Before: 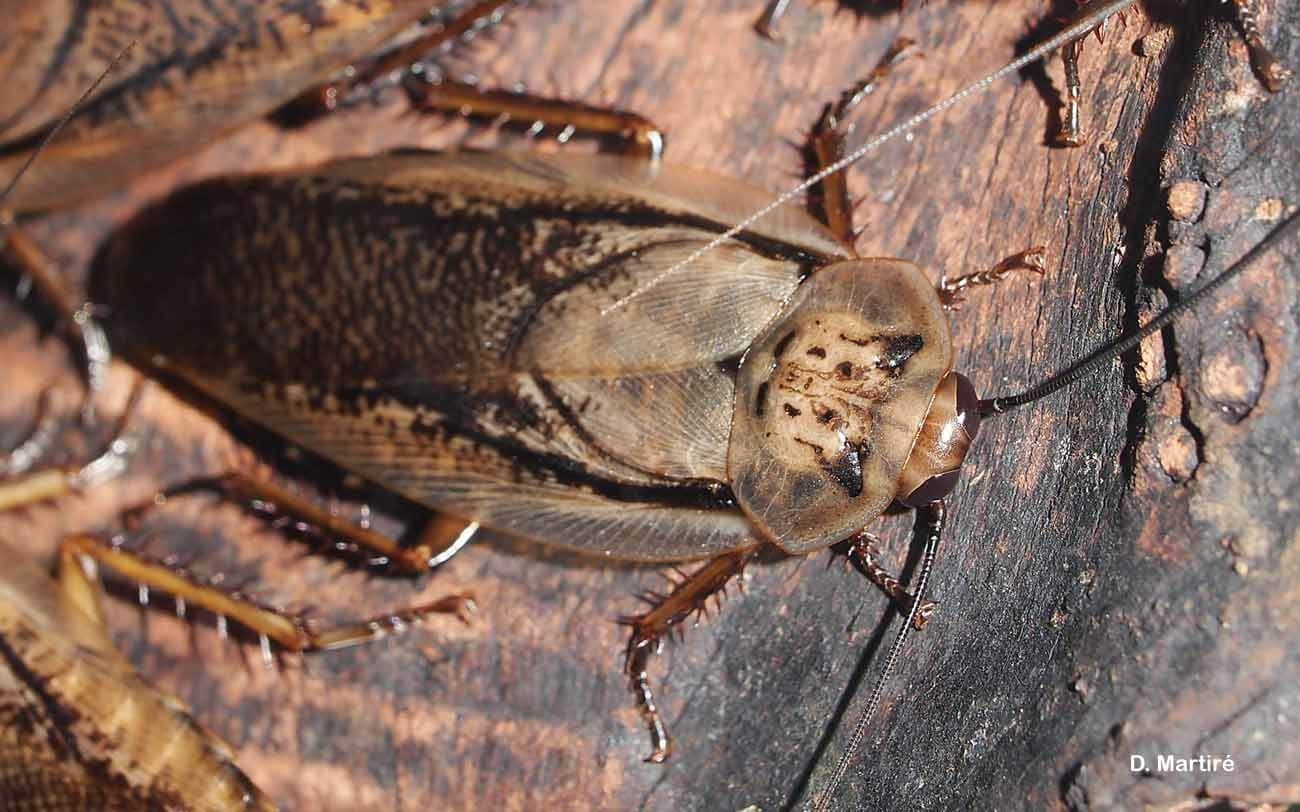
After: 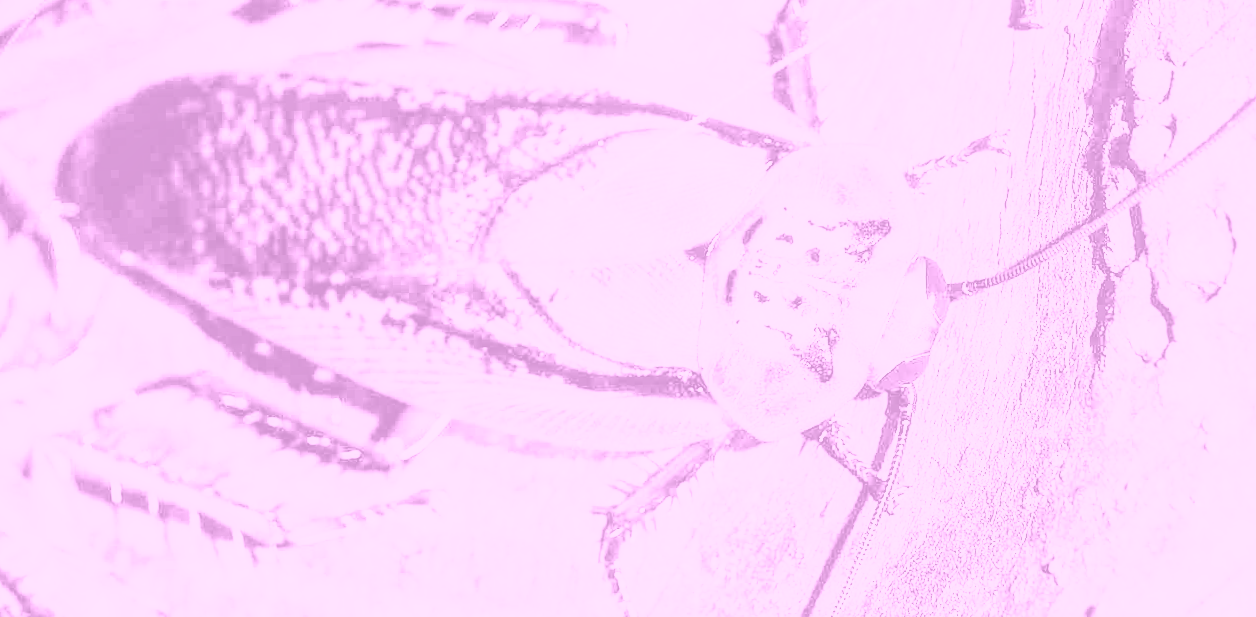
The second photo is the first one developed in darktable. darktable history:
contrast brightness saturation: contrast 0.39, brightness 0.1
colorize: hue 331.2°, saturation 75%, source mix 30.28%, lightness 70.52%, version 1
tone equalizer: -7 EV 0.15 EV, -6 EV 0.6 EV, -5 EV 1.15 EV, -4 EV 1.33 EV, -3 EV 1.15 EV, -2 EV 0.6 EV, -1 EV 0.15 EV, mask exposure compensation -0.5 EV
local contrast: detail 142%
crop and rotate: left 1.814%, top 12.818%, right 0.25%, bottom 9.225%
tone curve: curves: ch0 [(0, 0.026) (0.155, 0.133) (0.272, 0.34) (0.434, 0.625) (0.676, 0.871) (0.994, 0.955)], color space Lab, linked channels, preserve colors none
exposure: black level correction 0, exposure 1.1 EV, compensate exposure bias true, compensate highlight preservation false
rotate and perspective: rotation -1°, crop left 0.011, crop right 0.989, crop top 0.025, crop bottom 0.975
